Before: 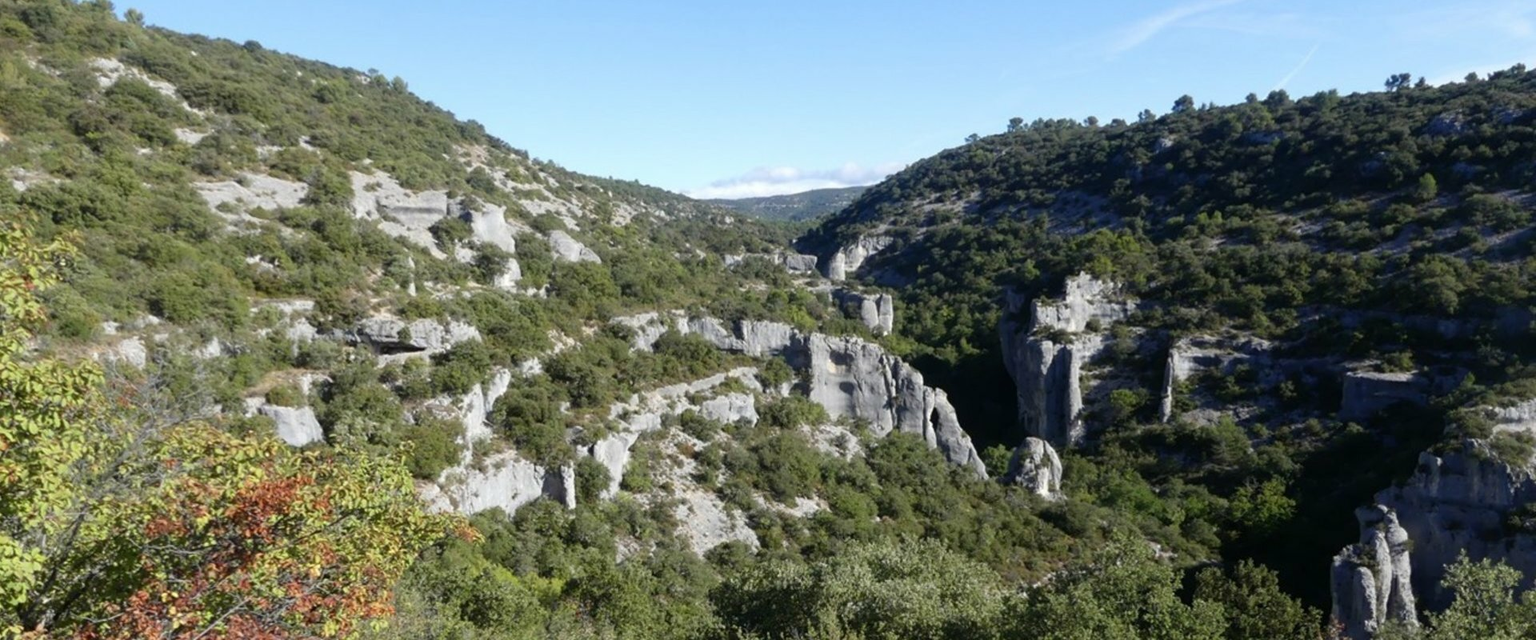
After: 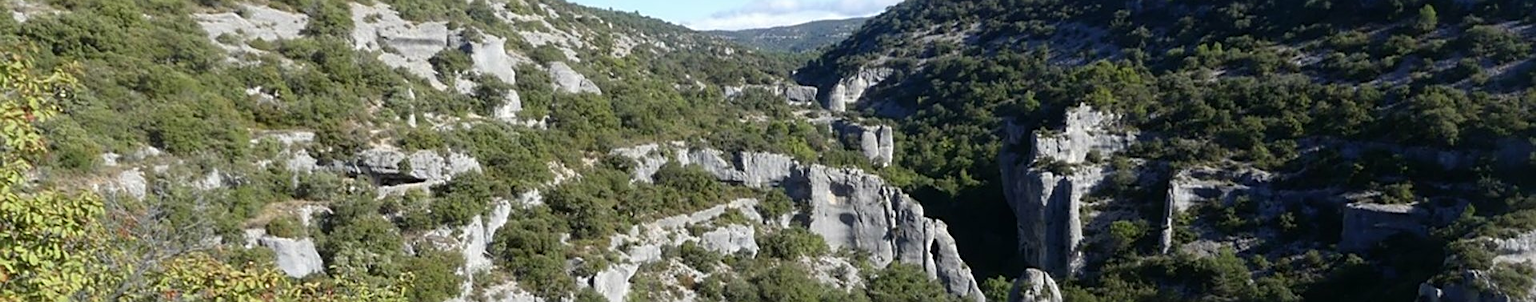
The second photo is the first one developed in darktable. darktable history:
sharpen: on, module defaults
crop and rotate: top 26.542%, bottom 26.135%
